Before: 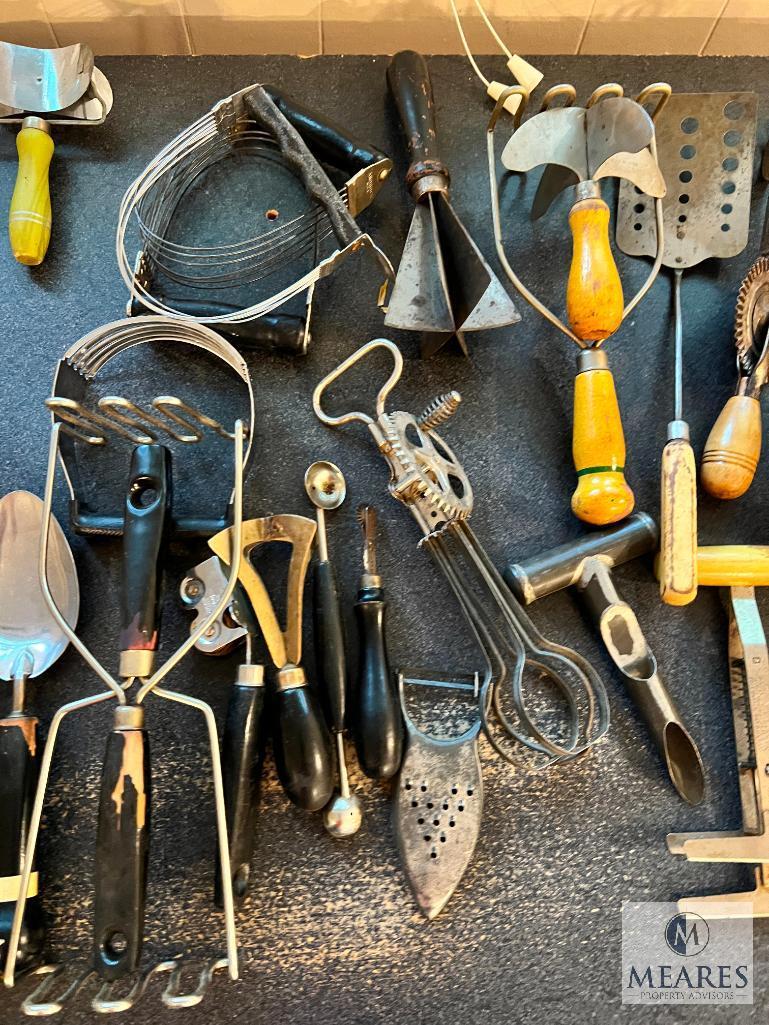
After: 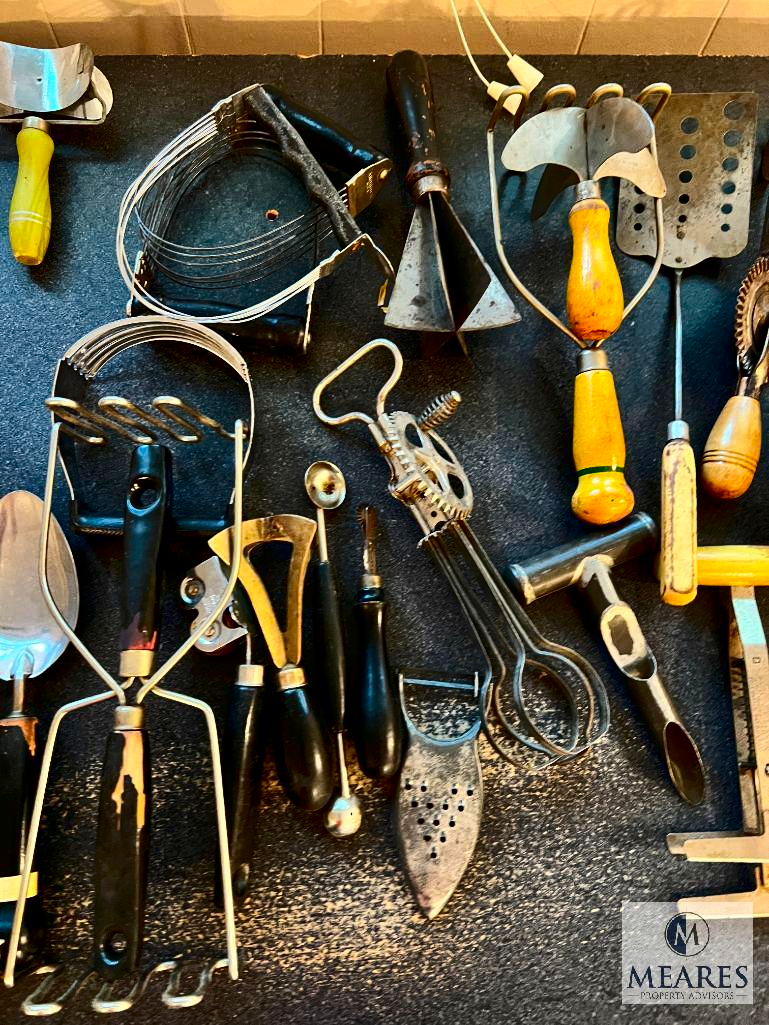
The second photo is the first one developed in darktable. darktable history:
contrast brightness saturation: contrast 0.224, brightness -0.187, saturation 0.233
shadows and highlights: shadows 24.87, highlights -24.85
